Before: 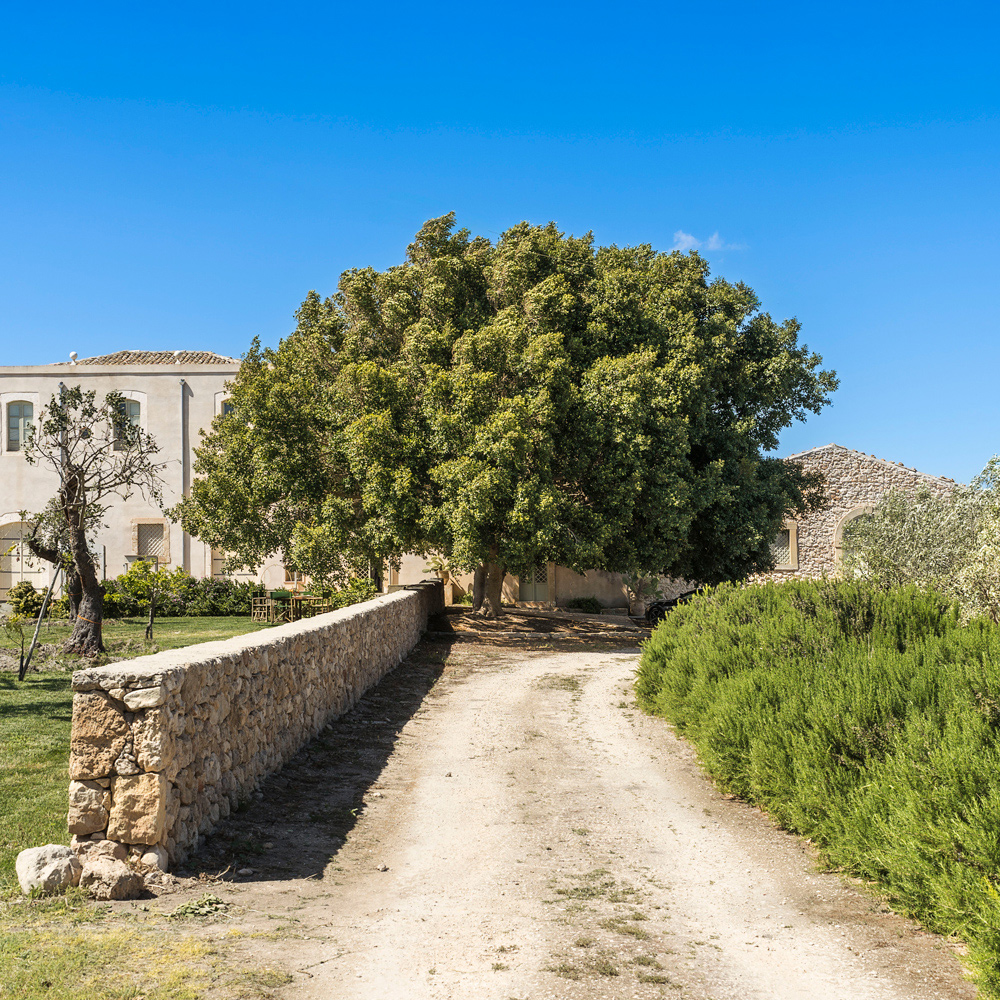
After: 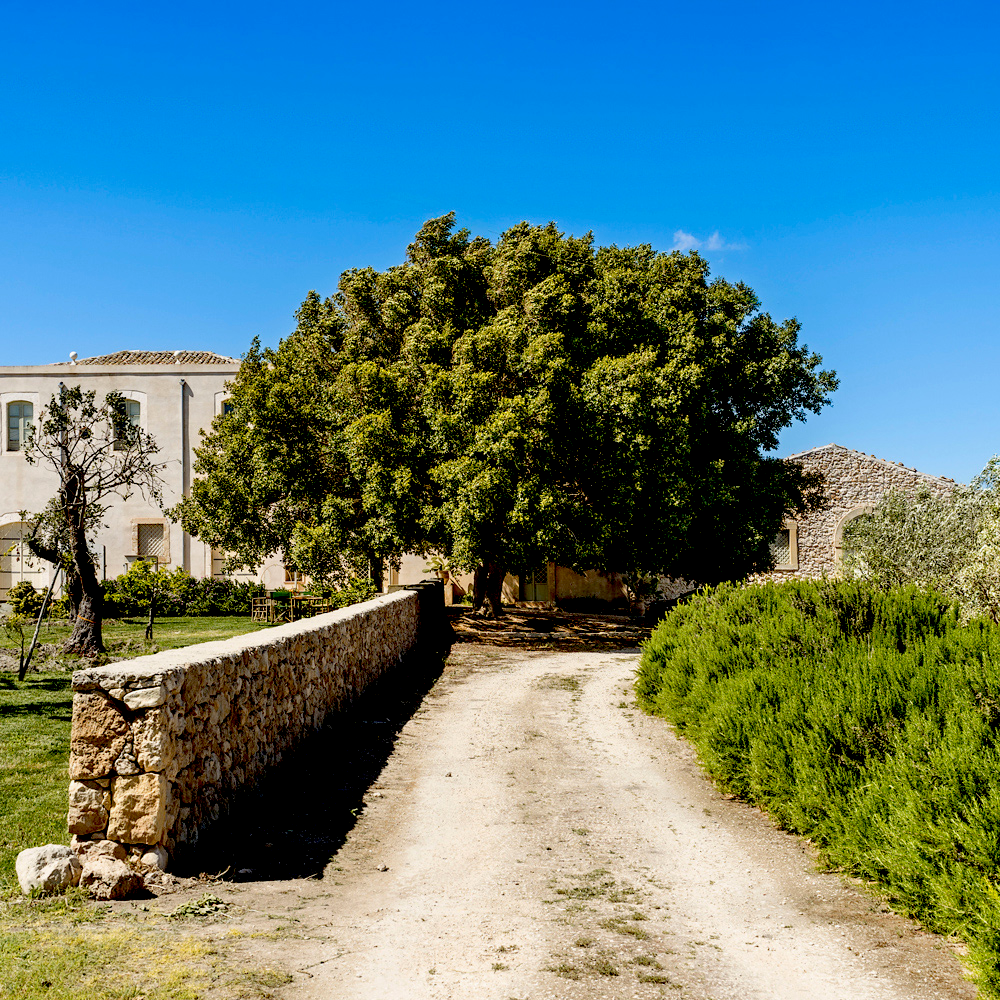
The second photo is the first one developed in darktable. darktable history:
exposure: black level correction 0.055, exposure -0.037 EV, compensate highlight preservation false
